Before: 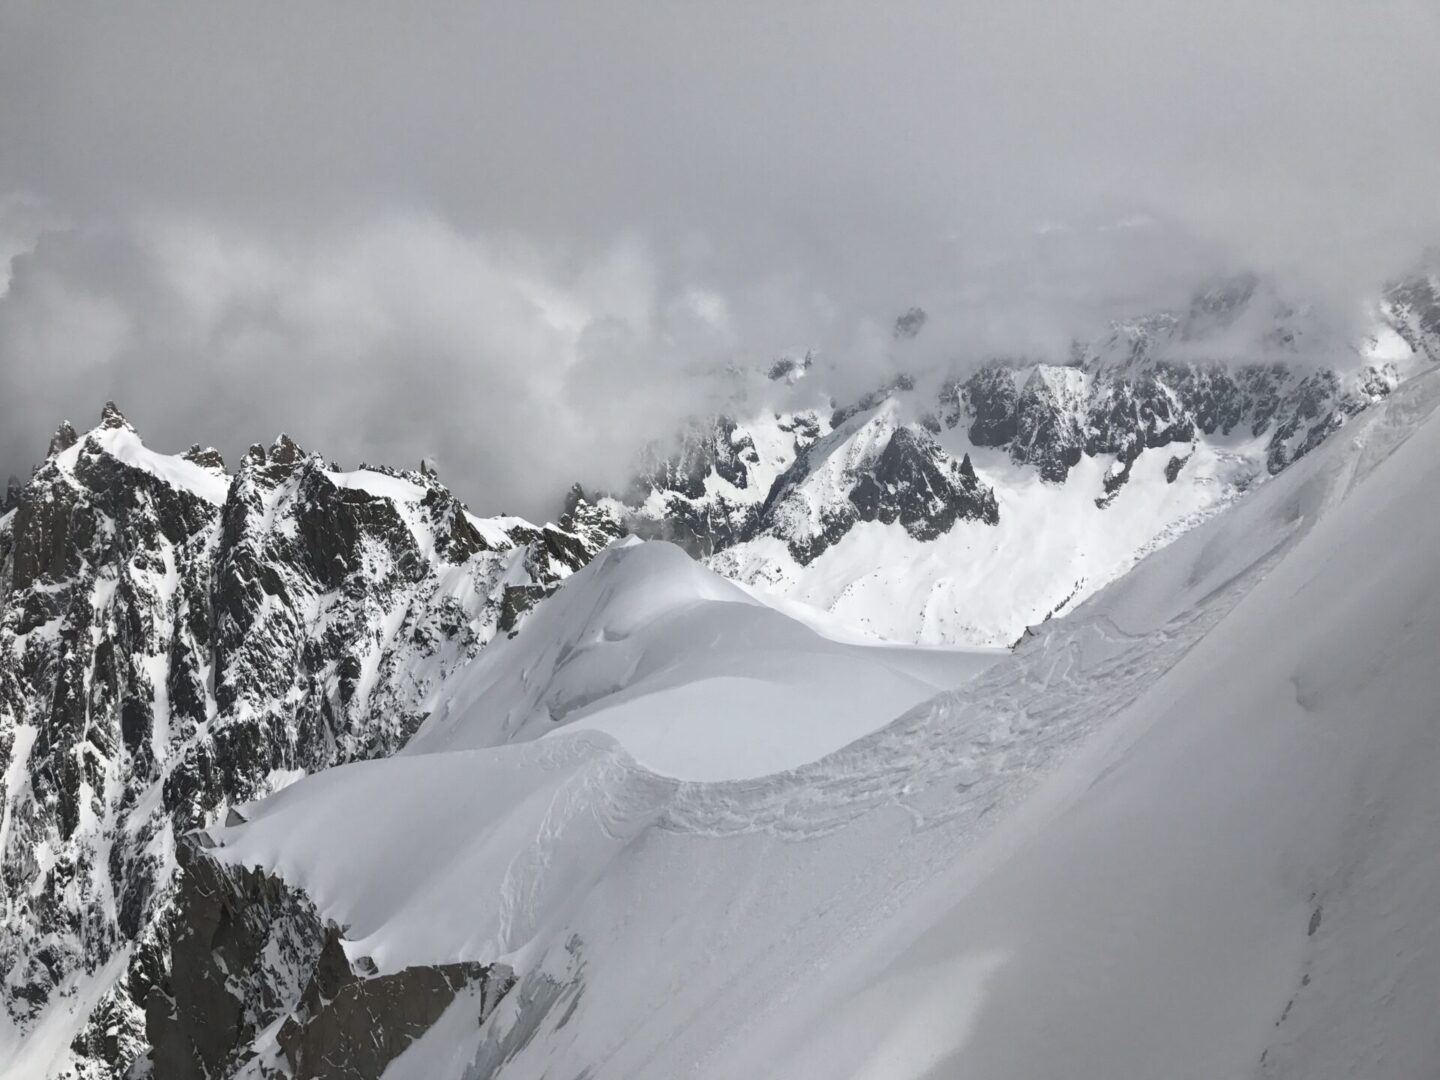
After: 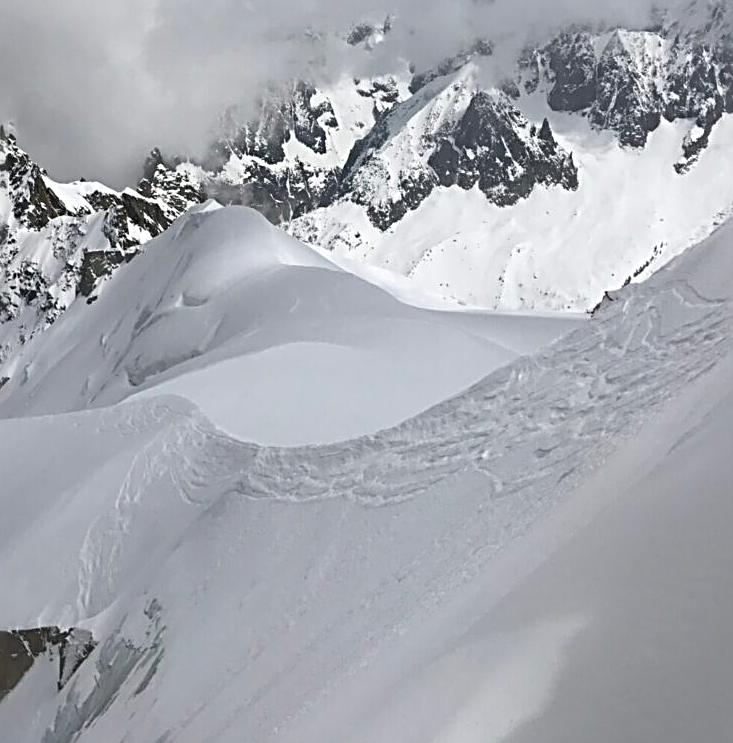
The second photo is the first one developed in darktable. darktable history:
crop and rotate: left 29.237%, top 31.152%, right 19.807%
sharpen: radius 3.025, amount 0.757
